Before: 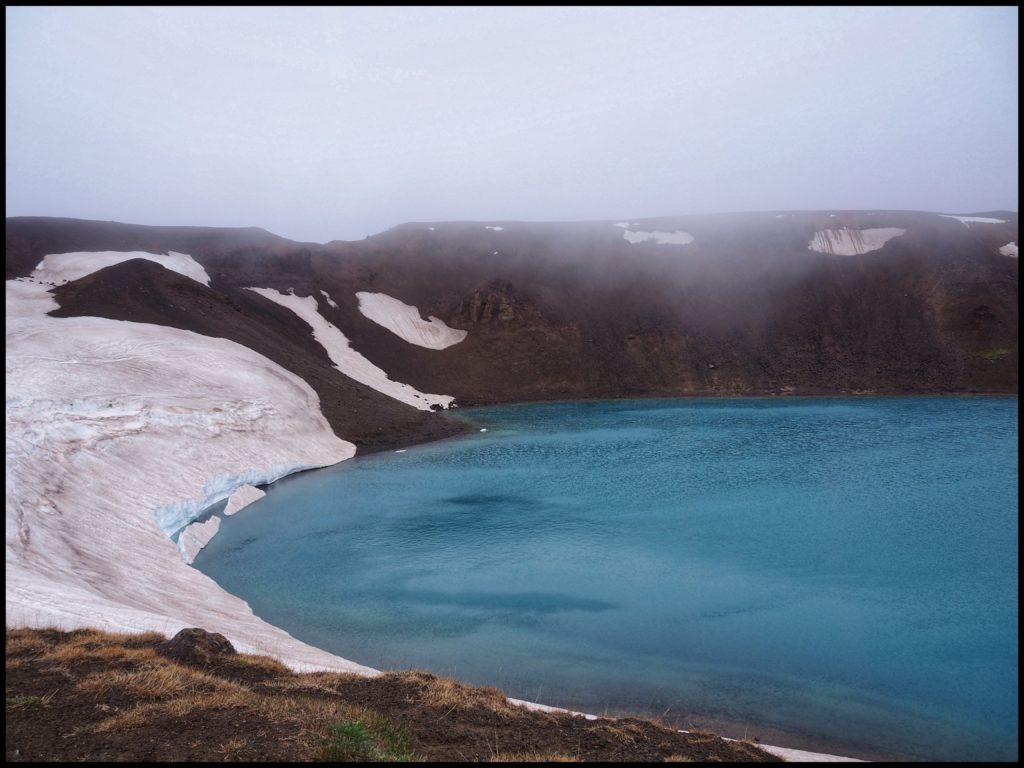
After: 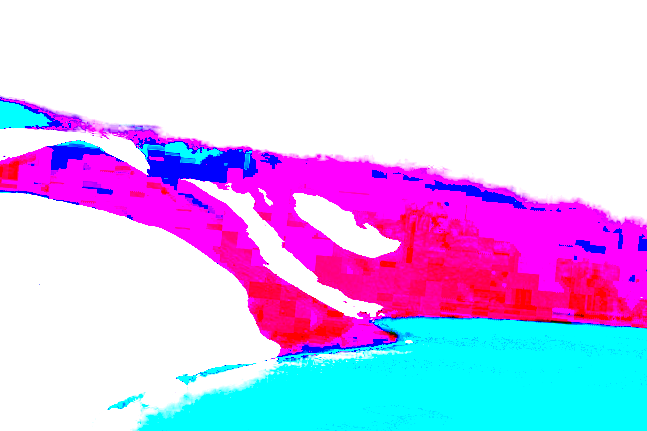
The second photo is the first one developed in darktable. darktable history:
contrast brightness saturation: contrast 0.03, brightness 0.06, saturation 0.13
crop and rotate: angle -4.99°, left 2.122%, top 6.945%, right 27.566%, bottom 30.519%
exposure: black level correction 0.1, exposure 3 EV, compensate highlight preservation false
